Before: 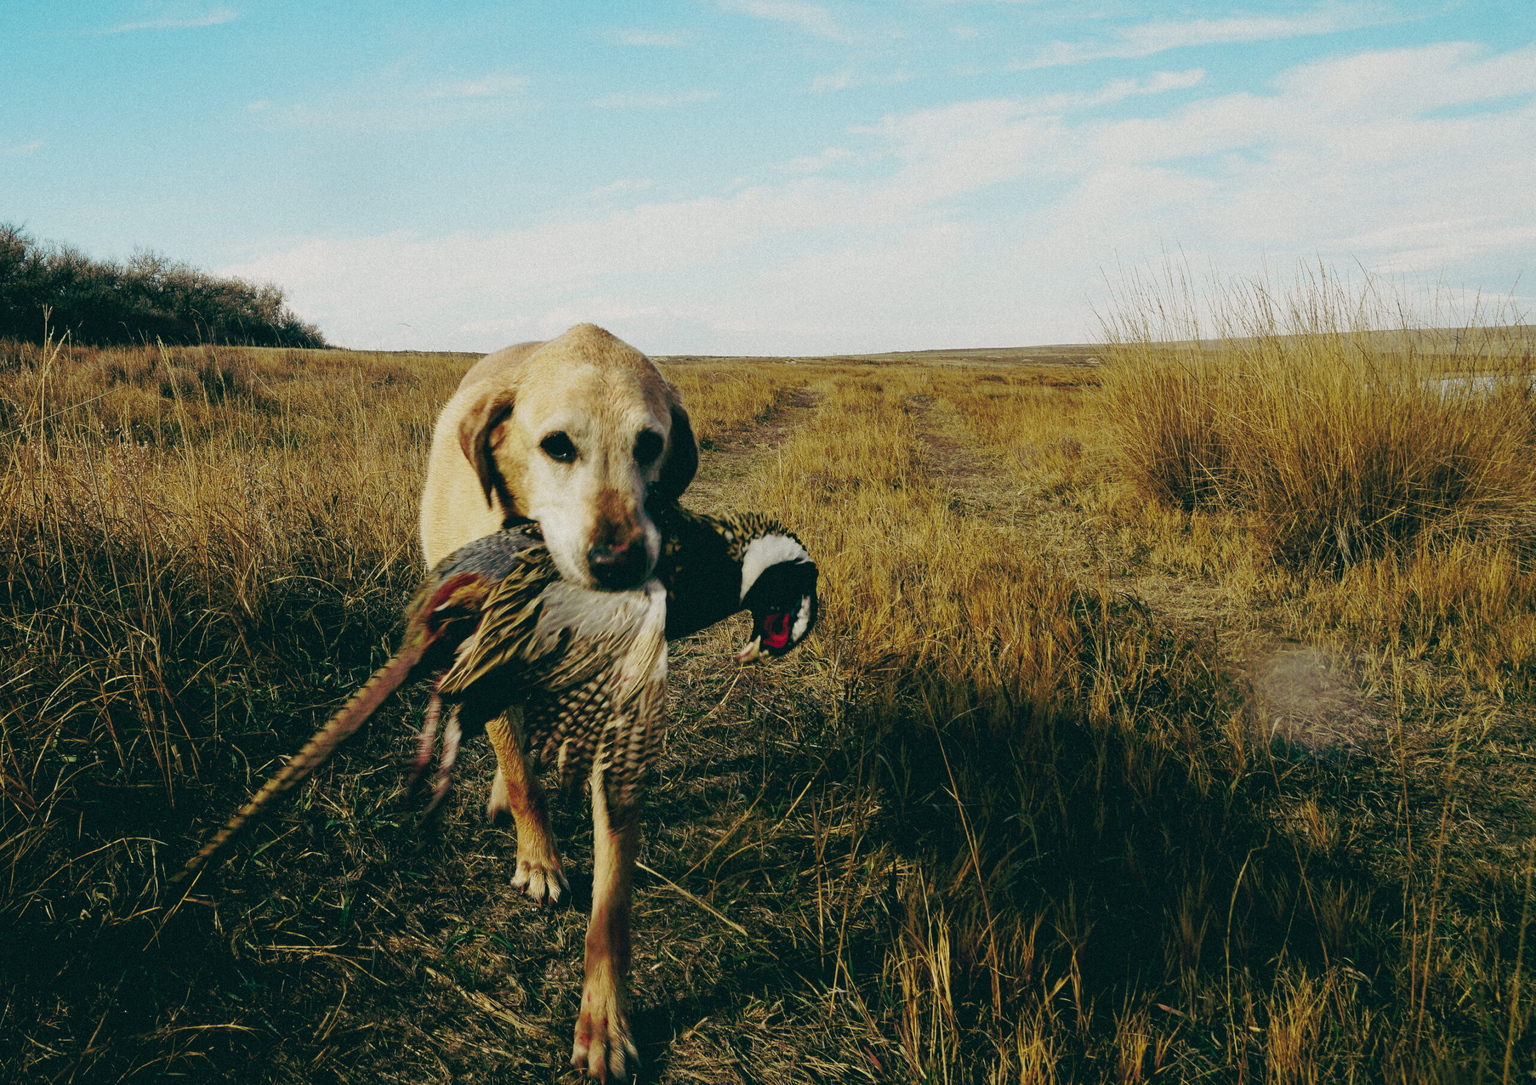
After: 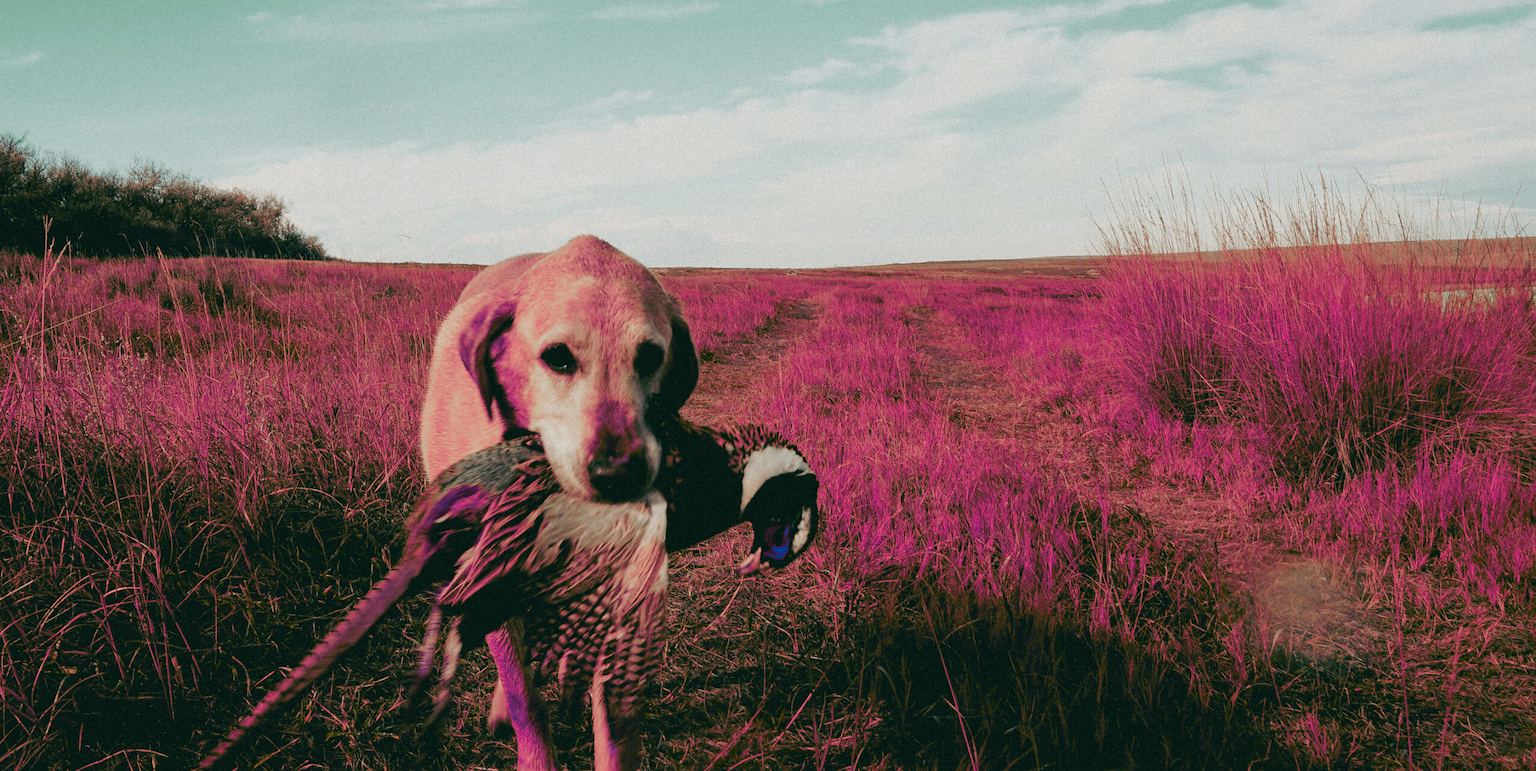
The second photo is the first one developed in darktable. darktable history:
color zones: curves: ch0 [(0.826, 0.353)]; ch1 [(0.242, 0.647) (0.889, 0.342)]; ch2 [(0.246, 0.089) (0.969, 0.068)]
crop and rotate: top 8.203%, bottom 20.67%
contrast brightness saturation: saturation -0.056
